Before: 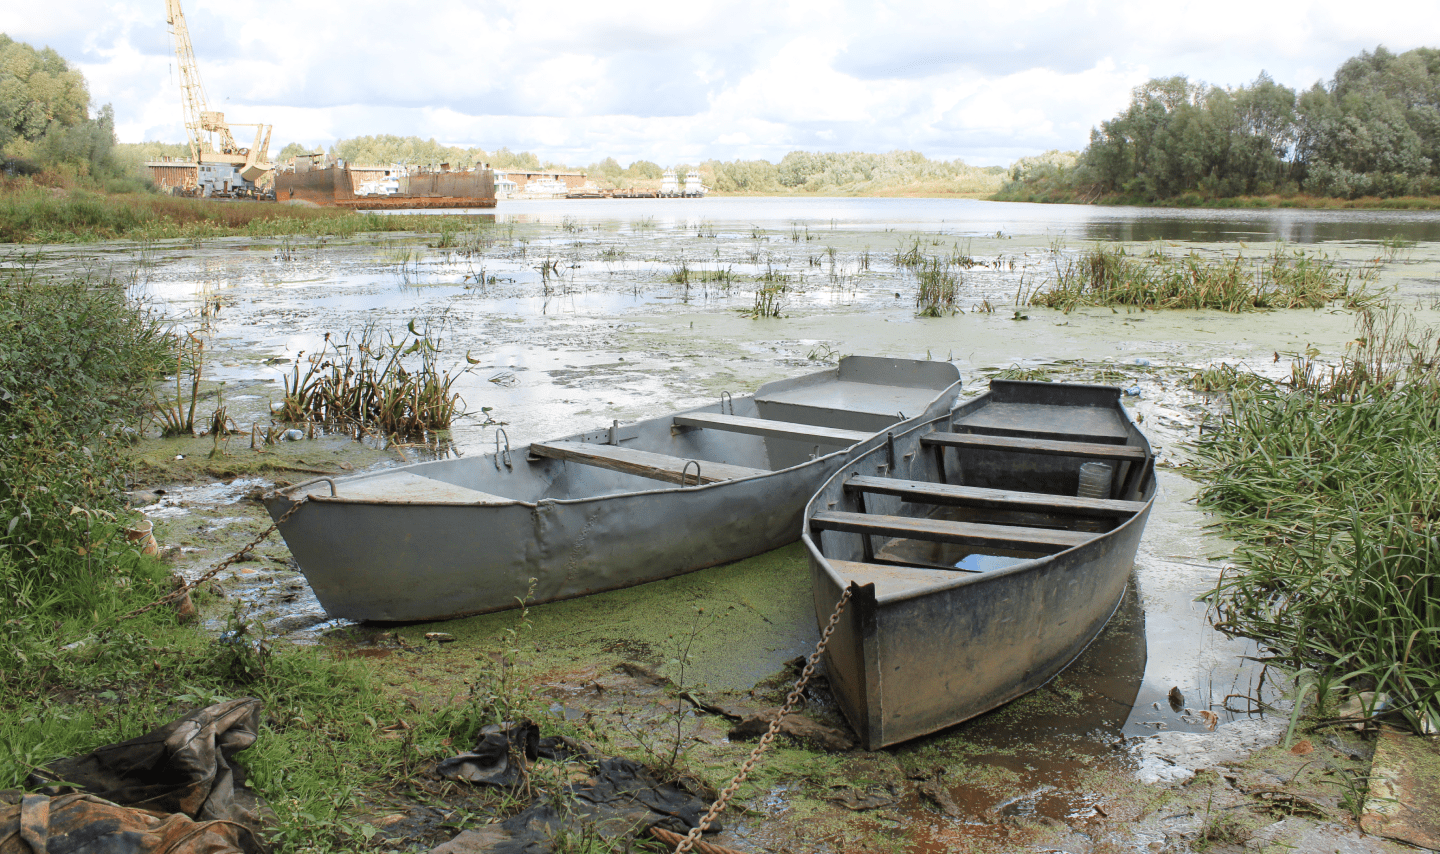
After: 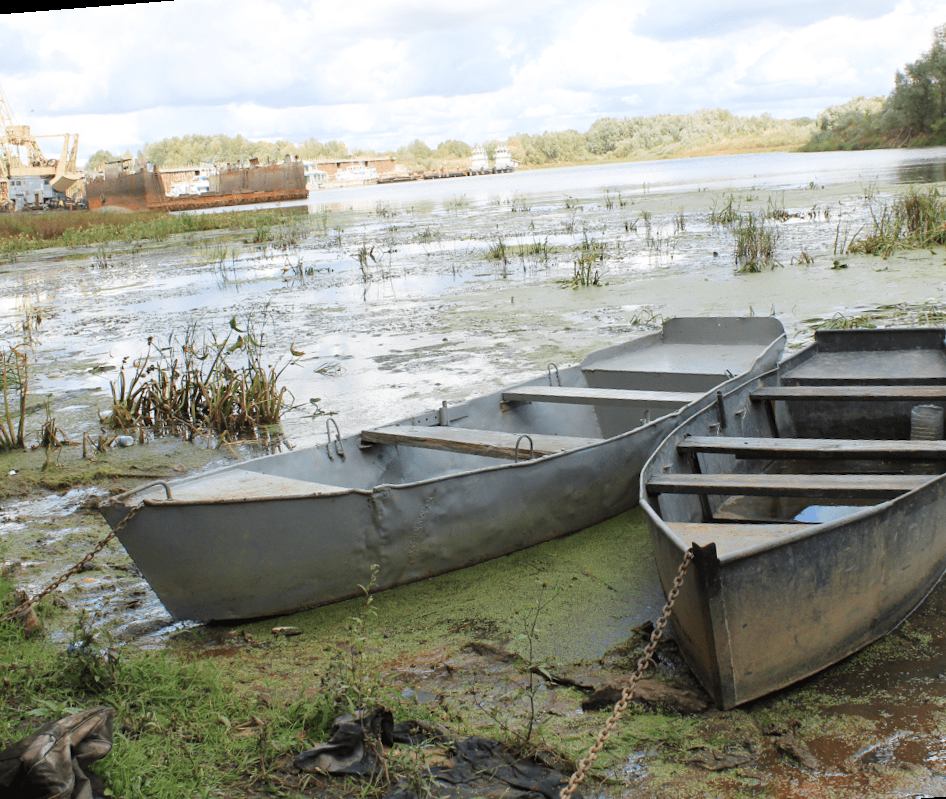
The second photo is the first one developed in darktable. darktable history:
exposure: compensate highlight preservation false
rotate and perspective: rotation -4.57°, crop left 0.054, crop right 0.944, crop top 0.087, crop bottom 0.914
crop and rotate: left 9.061%, right 20.142%
